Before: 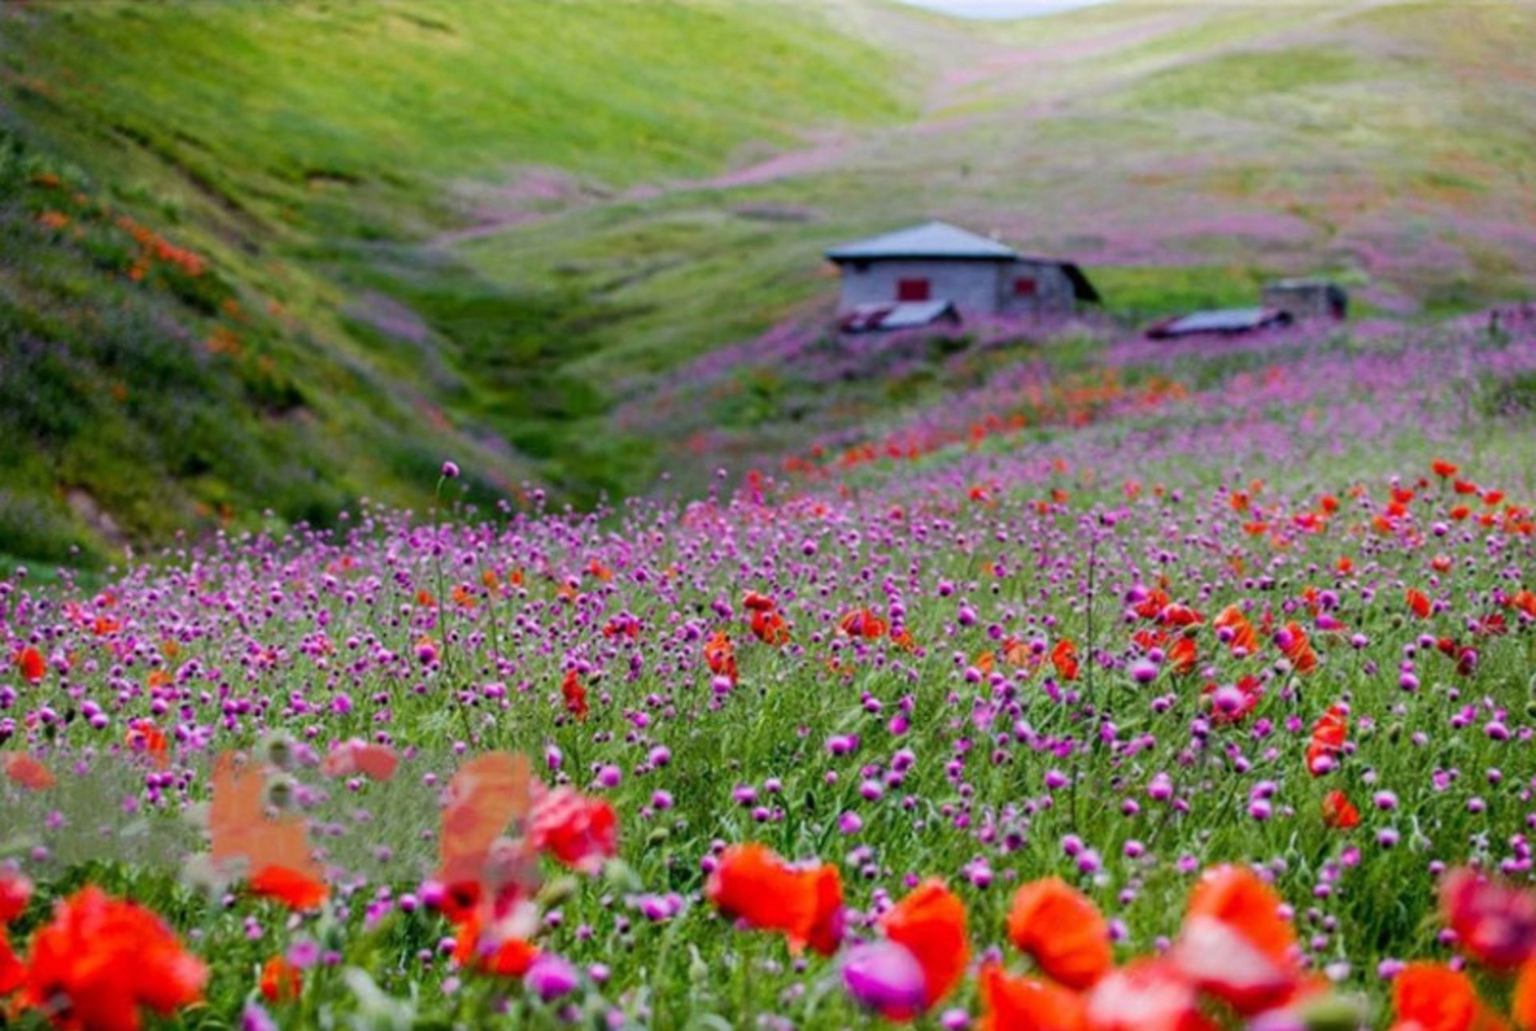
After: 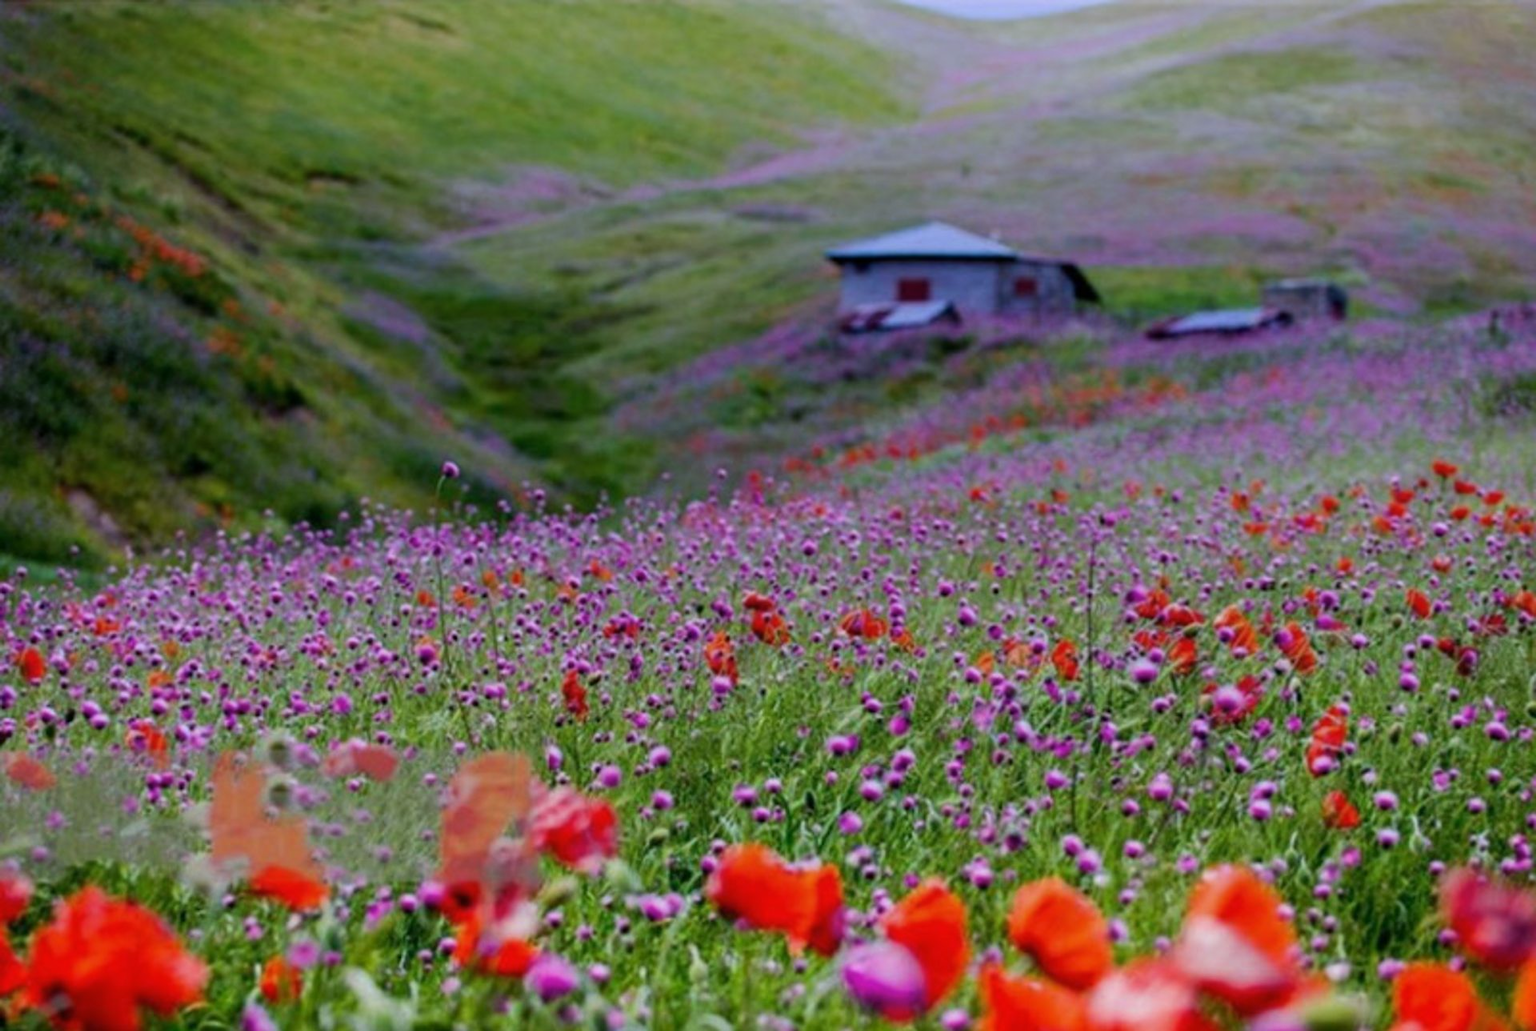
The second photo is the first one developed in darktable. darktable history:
color zones: curves: ch0 [(0.068, 0.464) (0.25, 0.5) (0.48, 0.508) (0.75, 0.536) (0.886, 0.476) (0.967, 0.456)]; ch1 [(0.066, 0.456) (0.25, 0.5) (0.616, 0.508) (0.746, 0.56) (0.934, 0.444)]
graduated density: hue 238.83°, saturation 50%
